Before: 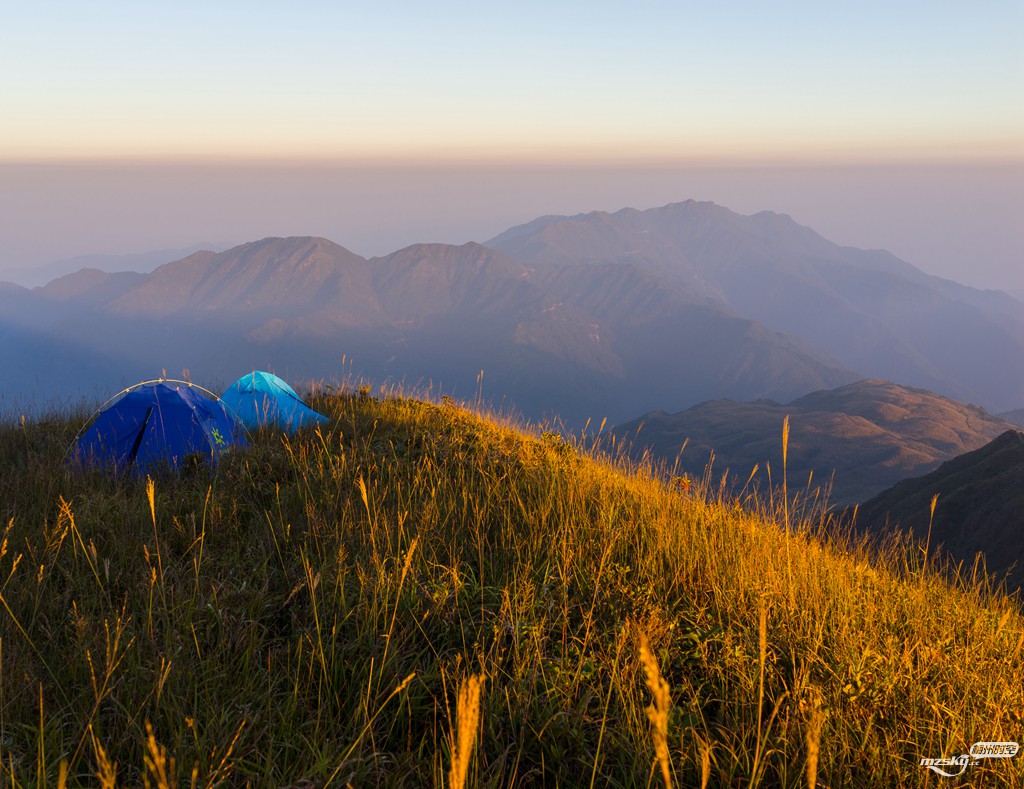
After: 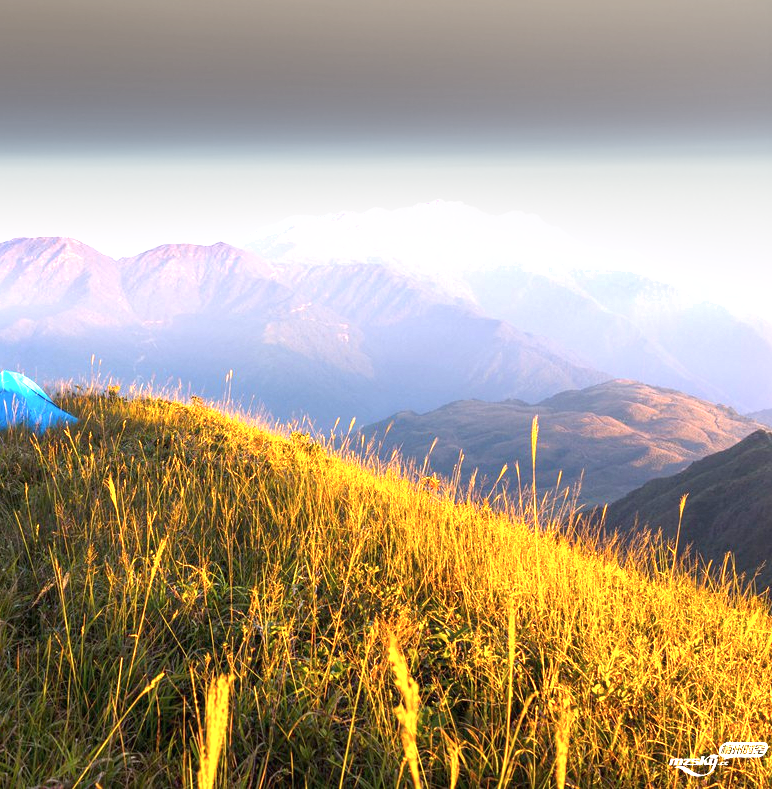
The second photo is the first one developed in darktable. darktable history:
shadows and highlights: radius 44.78, white point adjustment 6.64, compress 79.65%, highlights color adjustment 78.42%, soften with gaussian
exposure: black level correction 0, exposure 1.741 EV, compensate exposure bias true, compensate highlight preservation false
crop and rotate: left 24.6%
